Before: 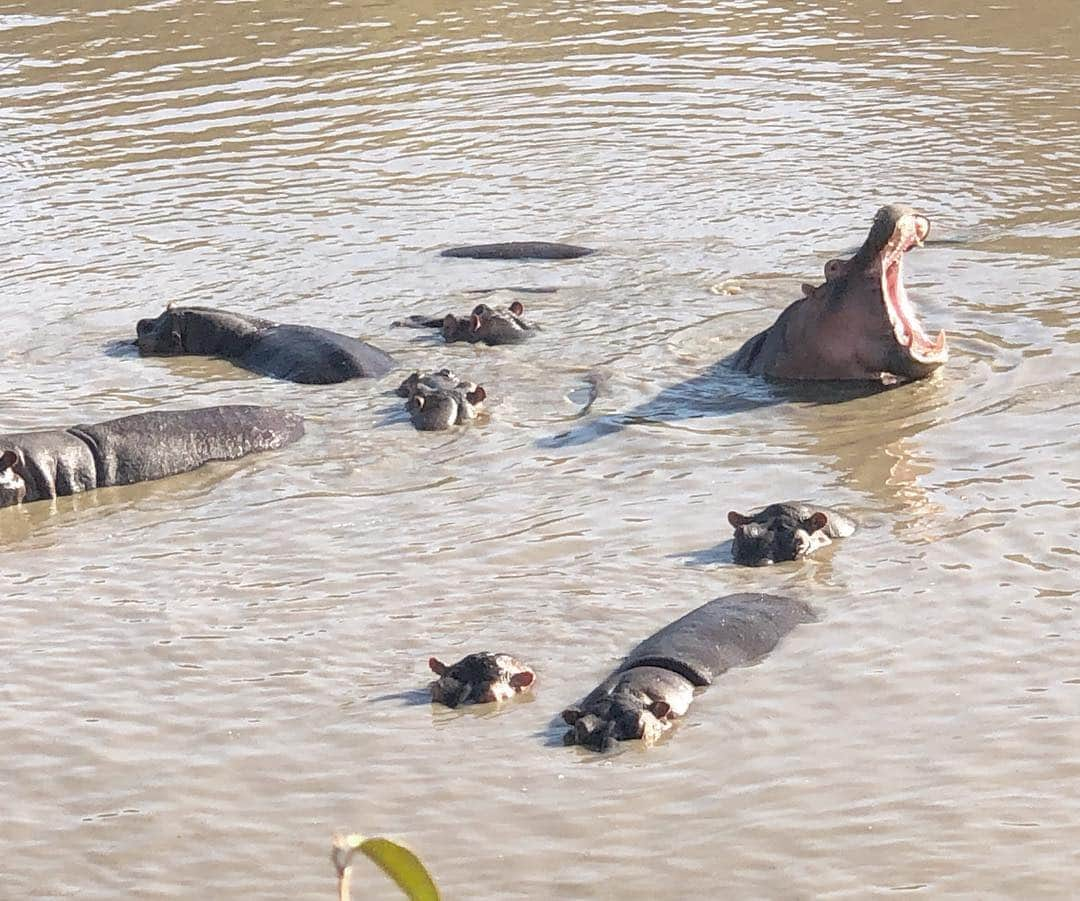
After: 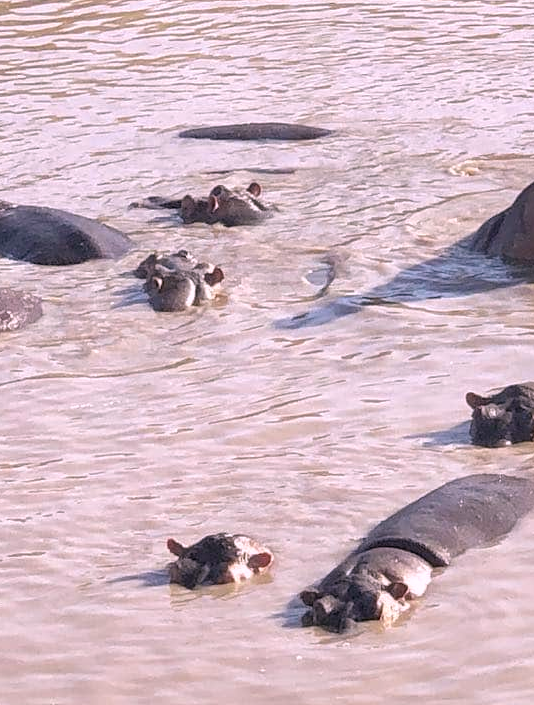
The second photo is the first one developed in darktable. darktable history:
crop and rotate: angle 0.017°, left 24.293%, top 13.224%, right 26.214%, bottom 8.452%
color calibration: output R [1.063, -0.012, -0.003, 0], output B [-0.079, 0.047, 1, 0], gray › normalize channels true, illuminant as shot in camera, x 0.358, y 0.373, temperature 4628.91 K, gamut compression 0.017
